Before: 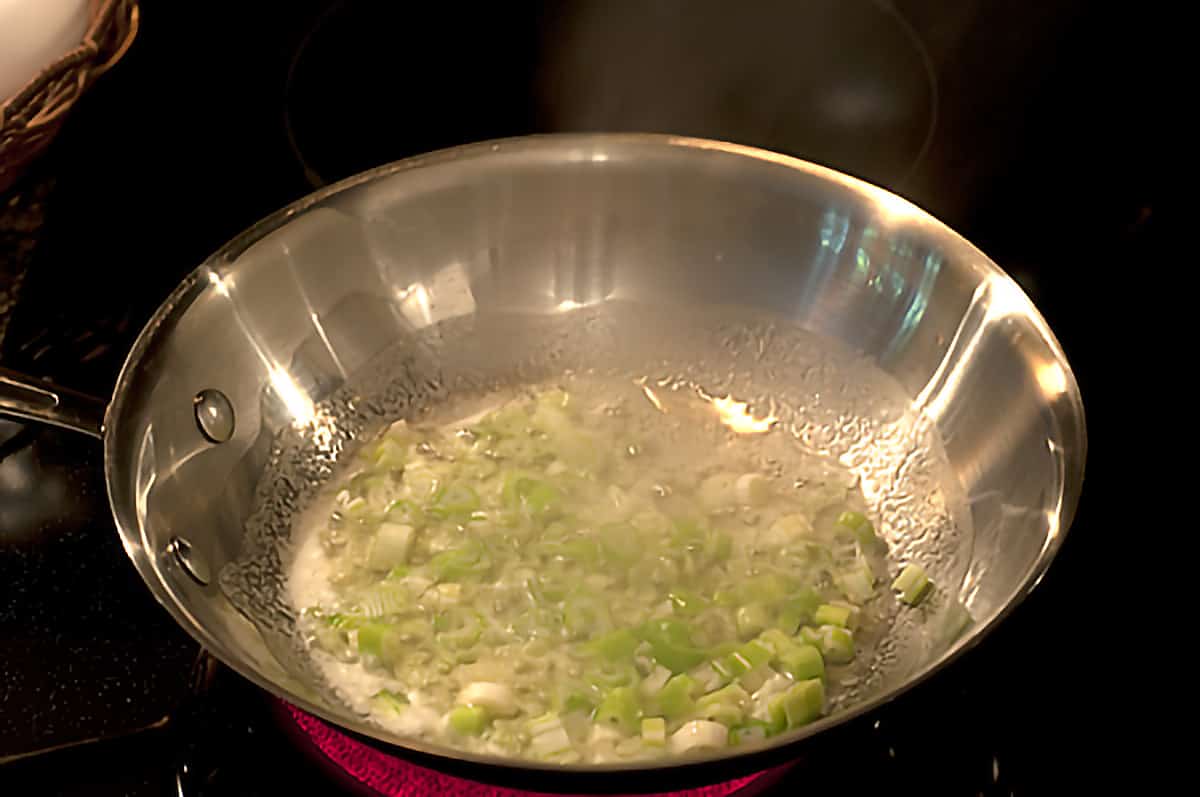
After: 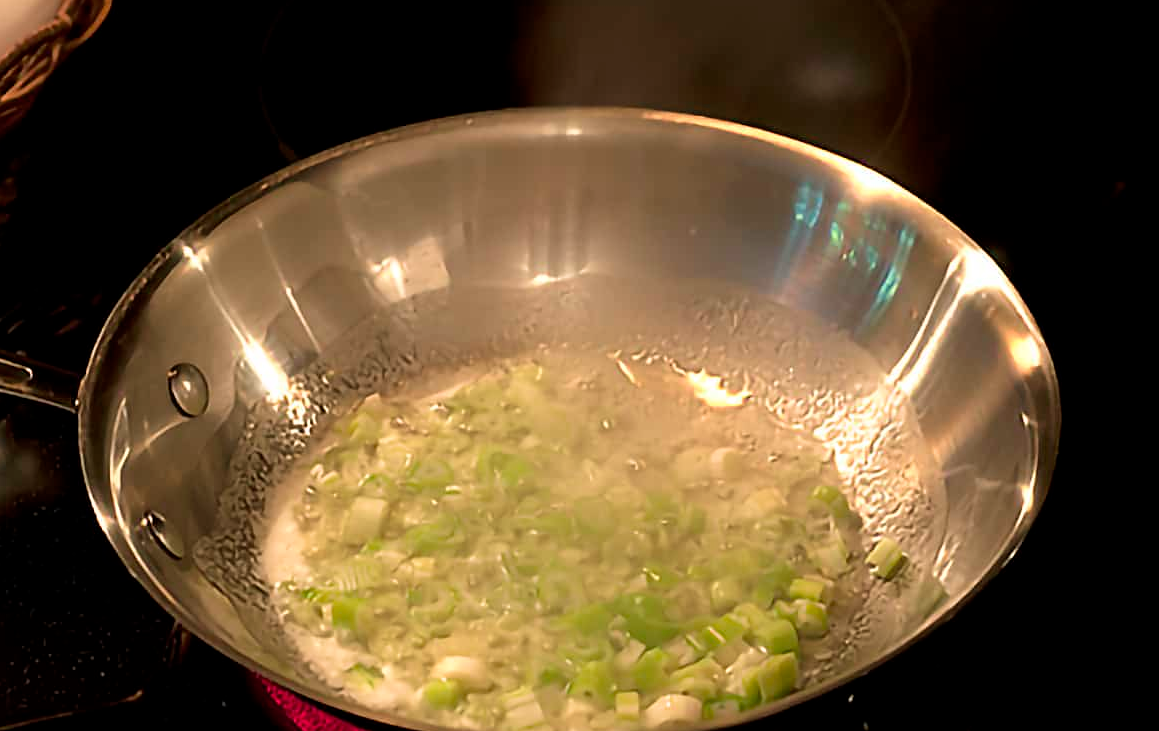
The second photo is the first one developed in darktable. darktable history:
crop: left 2.24%, top 3.324%, right 1.096%, bottom 4.944%
velvia: on, module defaults
